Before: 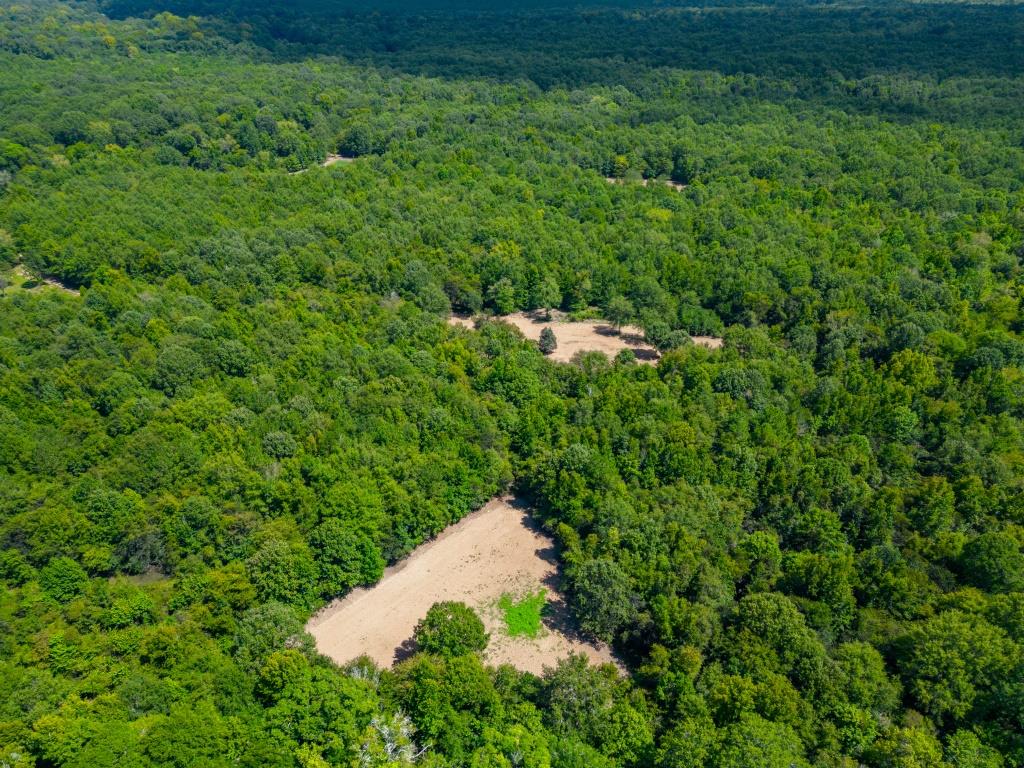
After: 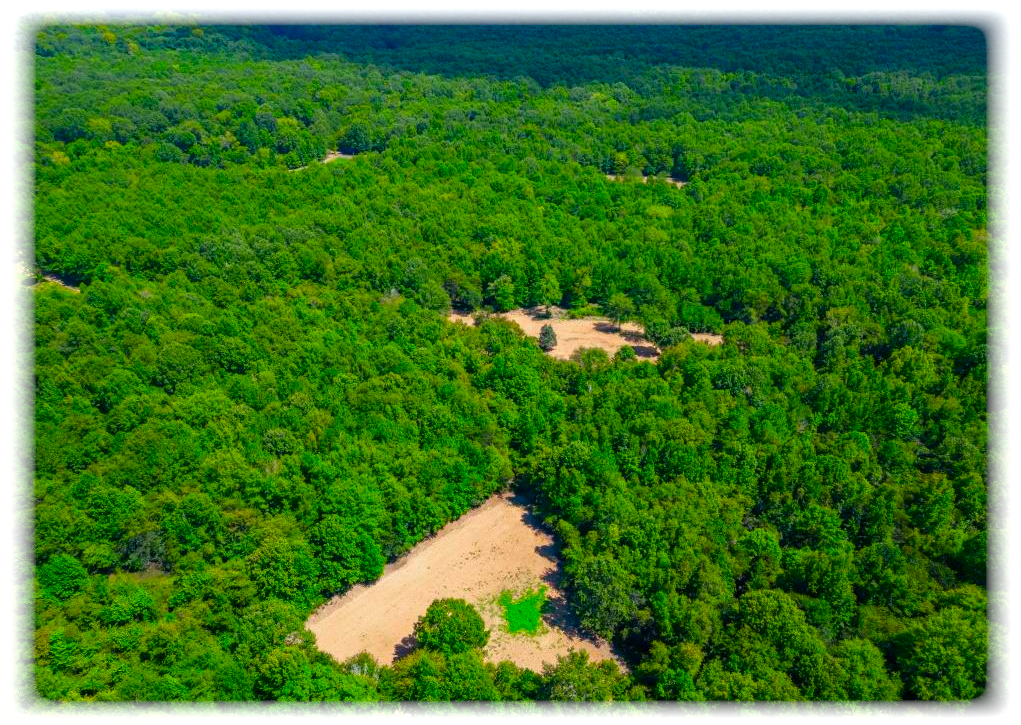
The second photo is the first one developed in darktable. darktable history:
crop: top 0.448%, right 0.264%, bottom 5.045%
vignetting: fall-off start 93%, fall-off radius 5%, brightness 1, saturation -0.49, automatic ratio true, width/height ratio 1.332, shape 0.04, unbound false
contrast brightness saturation: saturation -0.05
color correction: saturation 1.8
